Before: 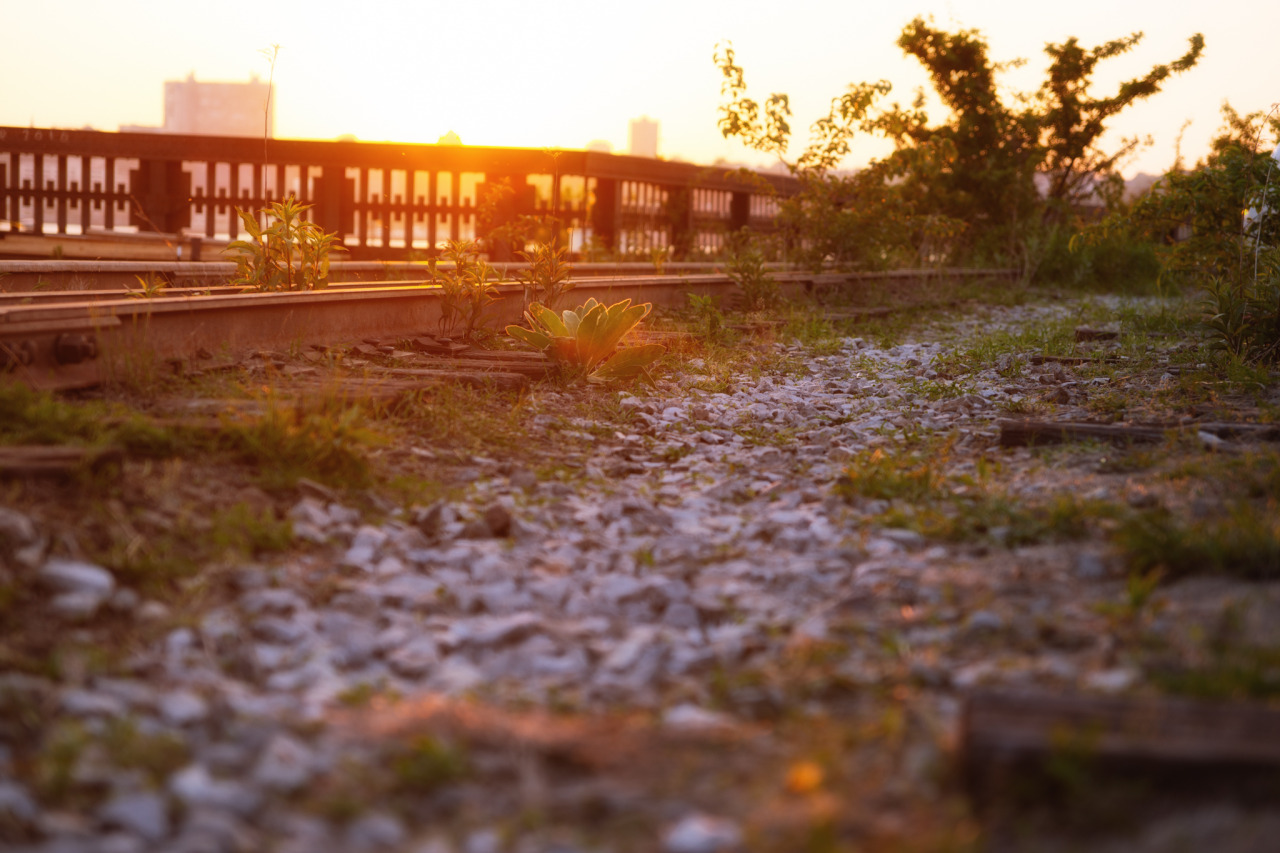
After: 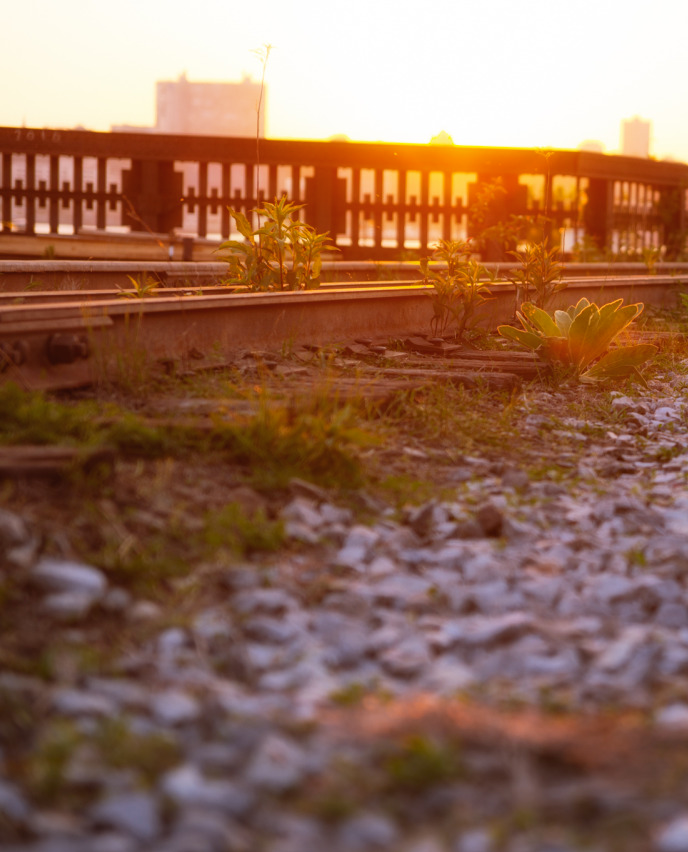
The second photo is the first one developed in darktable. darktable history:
color balance rgb: shadows lift › chroma 1.045%, shadows lift › hue 243.66°, linear chroma grading › global chroma -0.698%, perceptual saturation grading › global saturation 8.668%
crop: left 0.702%, right 45.472%, bottom 0.088%
